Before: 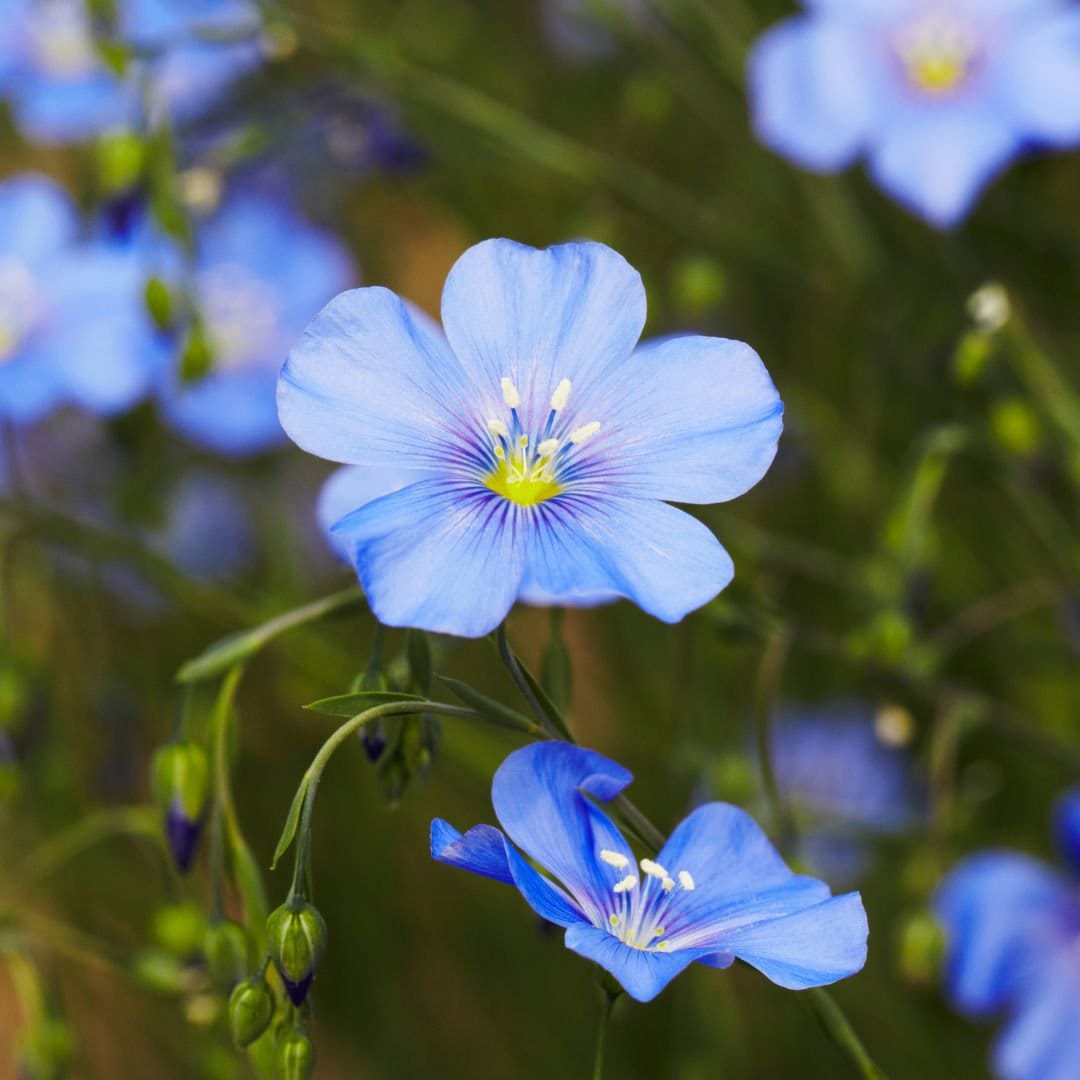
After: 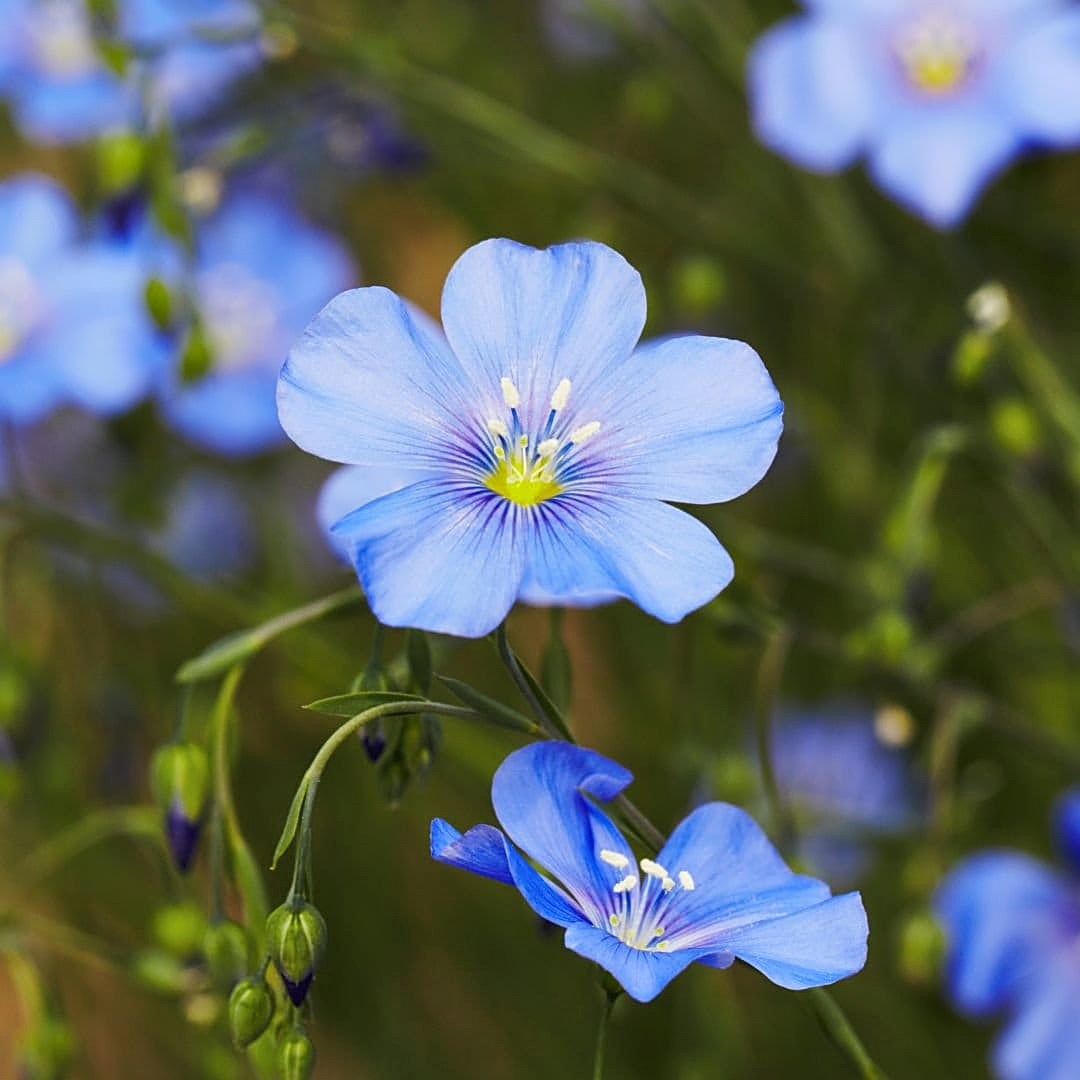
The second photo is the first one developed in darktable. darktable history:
shadows and highlights: shadows 37.27, highlights -28.18, soften with gaussian
sharpen: on, module defaults
